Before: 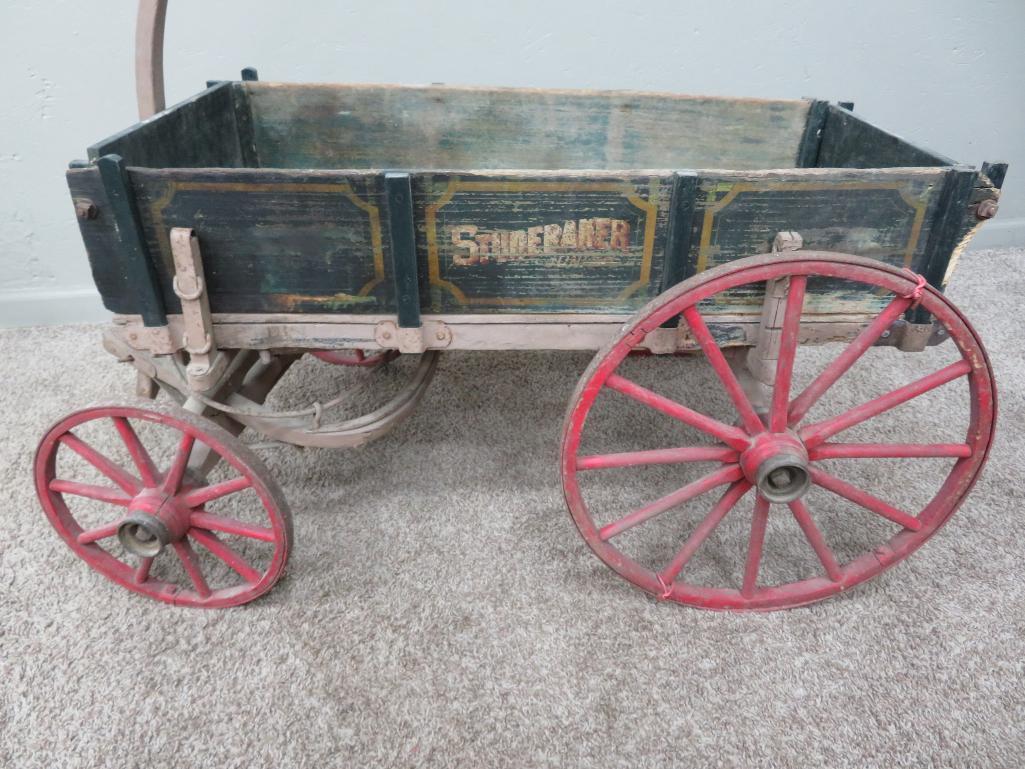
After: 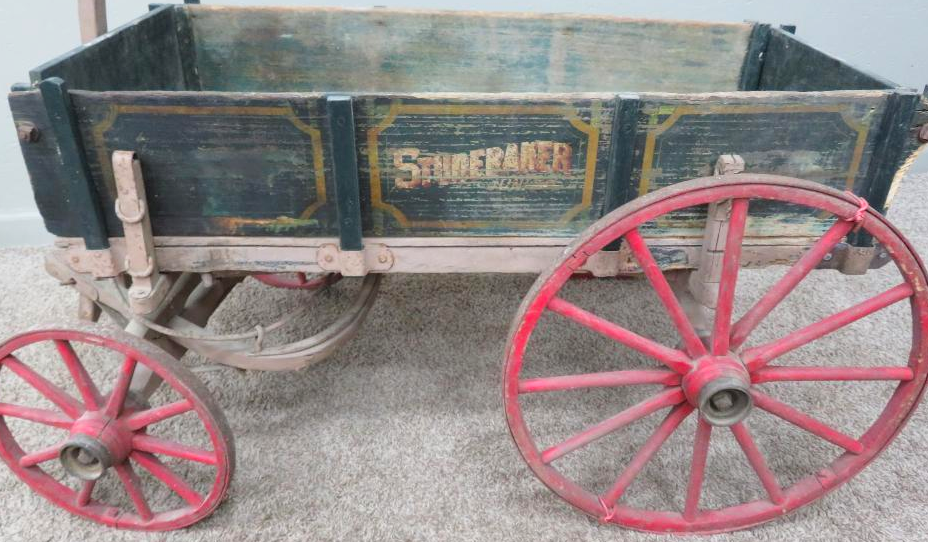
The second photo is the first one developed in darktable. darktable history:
contrast brightness saturation: contrast 0.072, brightness 0.073, saturation 0.181
crop: left 5.669%, top 10.108%, right 3.774%, bottom 19.335%
